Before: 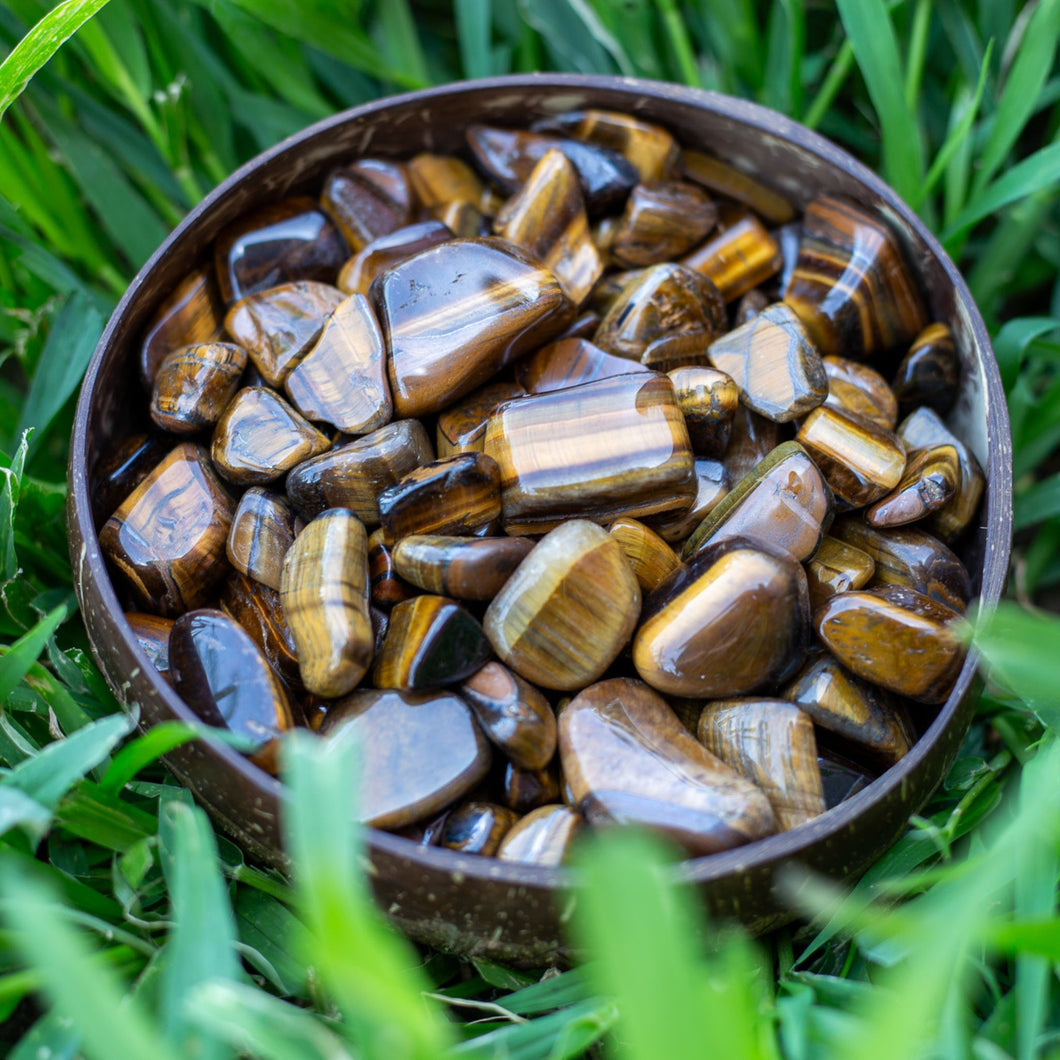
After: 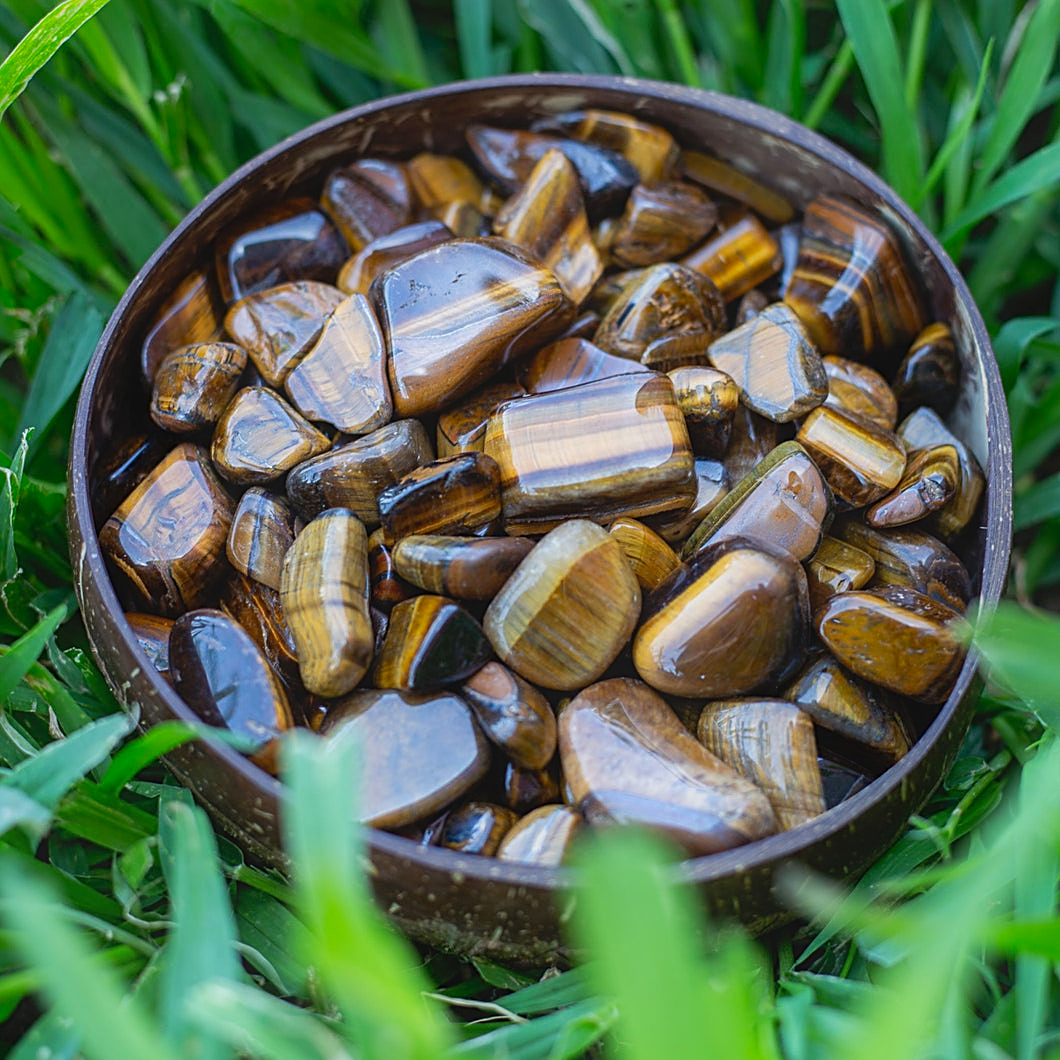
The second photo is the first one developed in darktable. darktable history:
contrast equalizer: y [[0.439, 0.44, 0.442, 0.457, 0.493, 0.498], [0.5 ×6], [0.5 ×6], [0 ×6], [0 ×6]]
exposure: black level correction 0.002, compensate exposure bias true, compensate highlight preservation false
sharpen: on, module defaults
